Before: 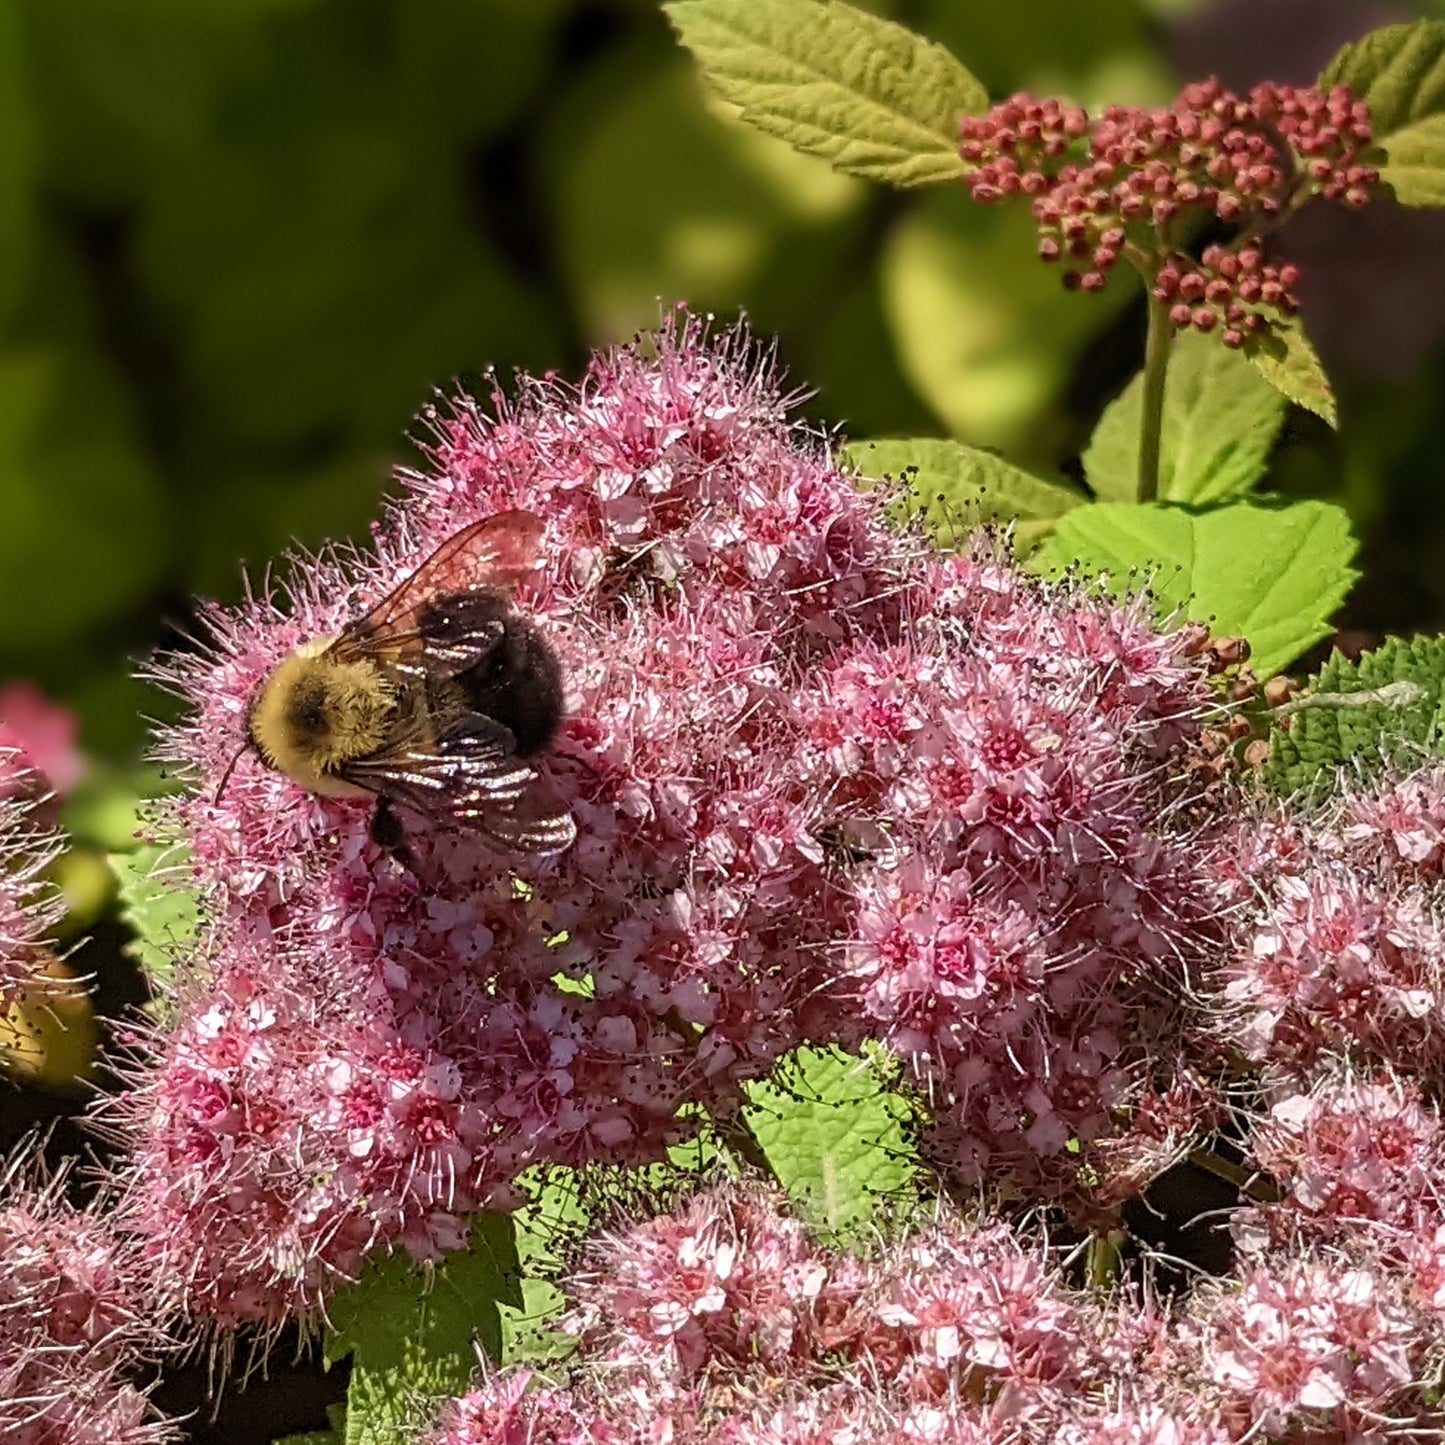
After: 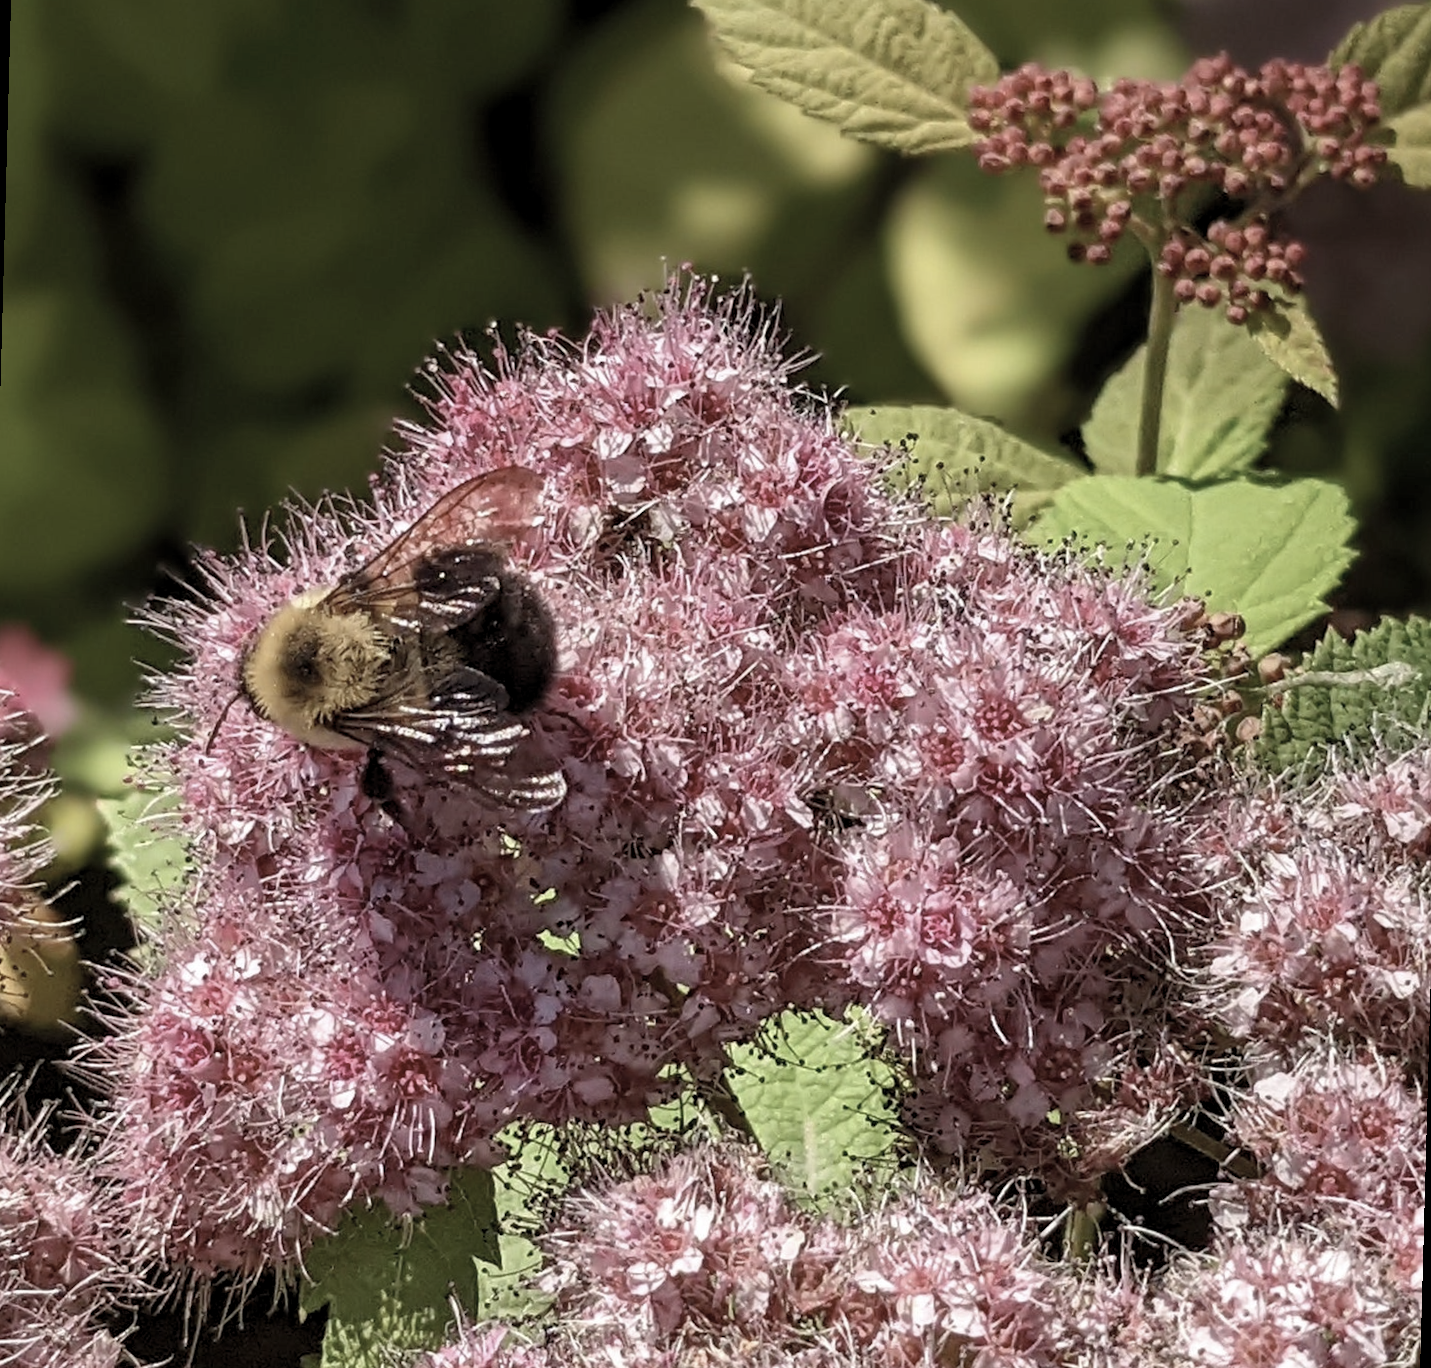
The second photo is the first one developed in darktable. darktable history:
rotate and perspective: rotation 1.57°, crop left 0.018, crop right 0.982, crop top 0.039, crop bottom 0.961
levels: levels [0.018, 0.493, 1]
color correction: saturation 0.57
